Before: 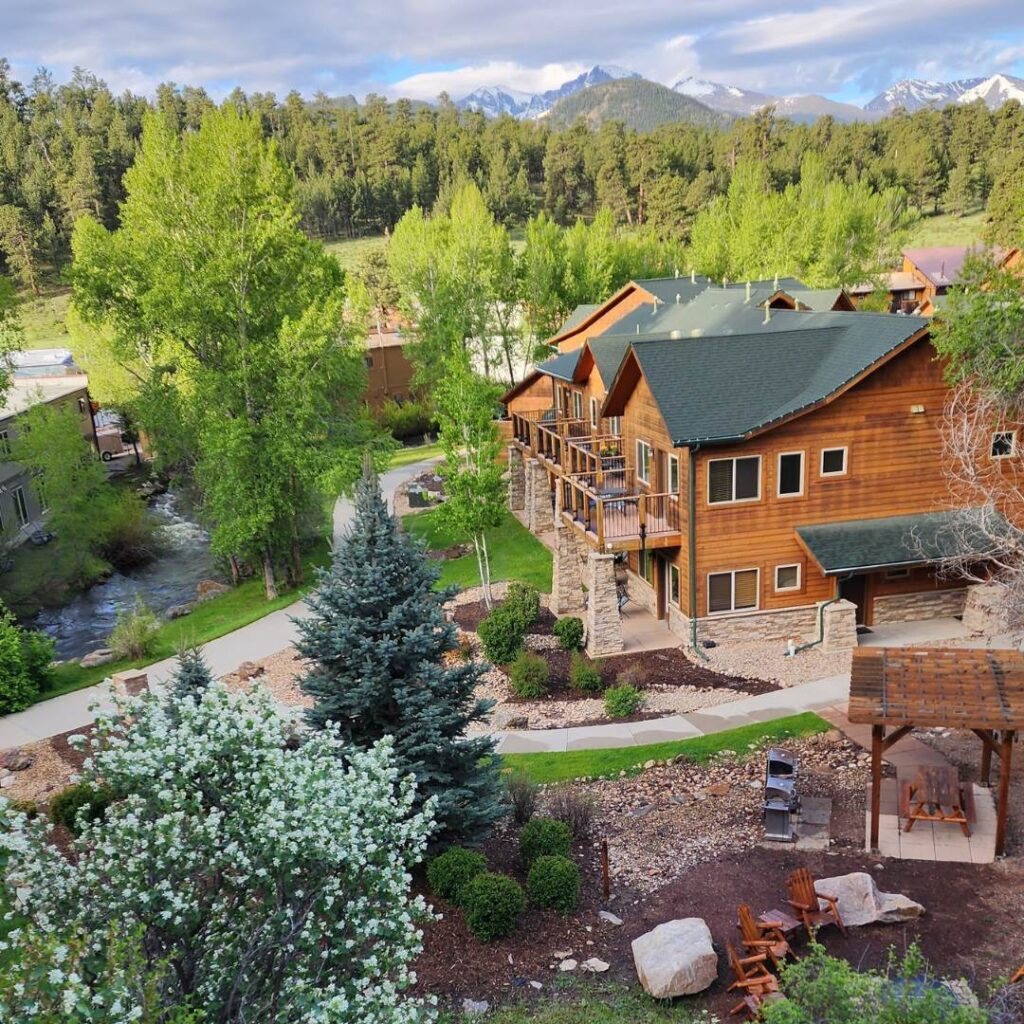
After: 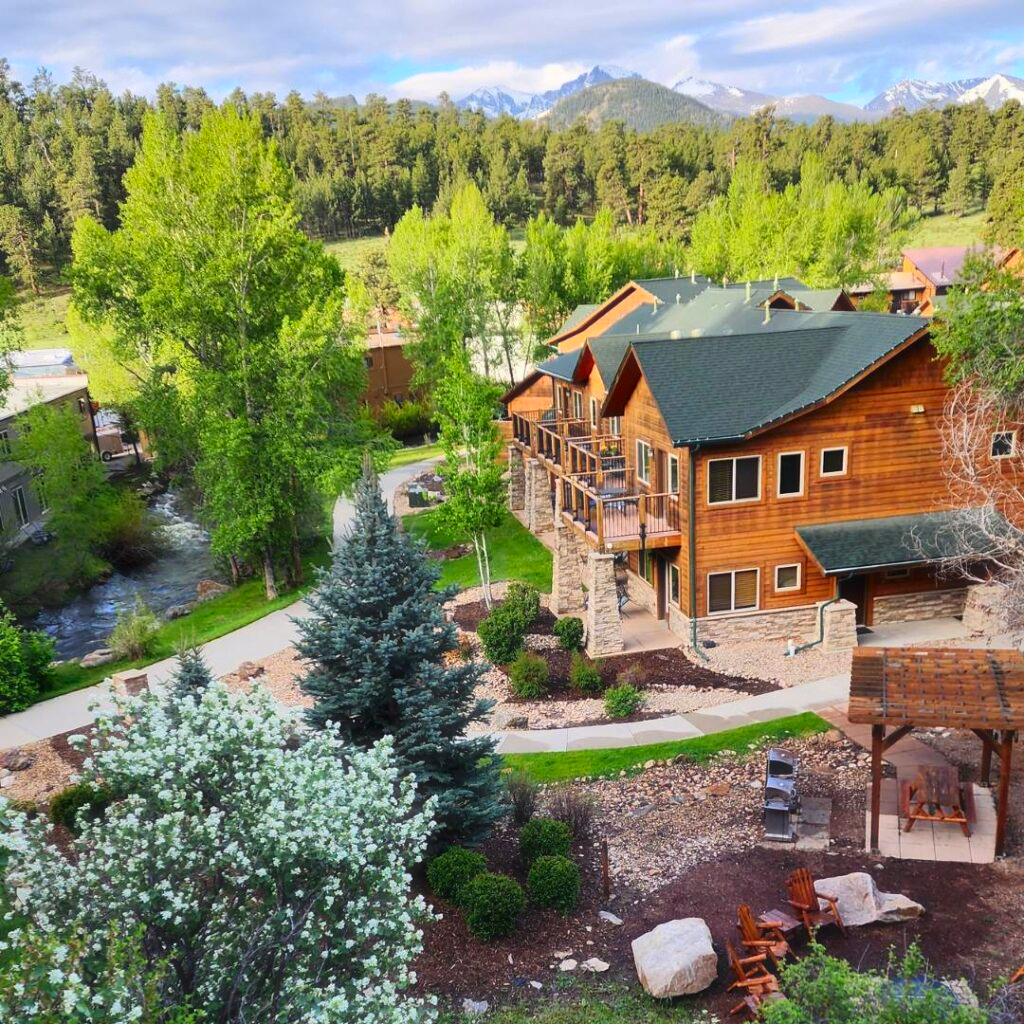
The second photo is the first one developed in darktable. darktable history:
haze removal: strength -0.105, compatibility mode true, adaptive false
contrast brightness saturation: contrast 0.176, saturation 0.298
